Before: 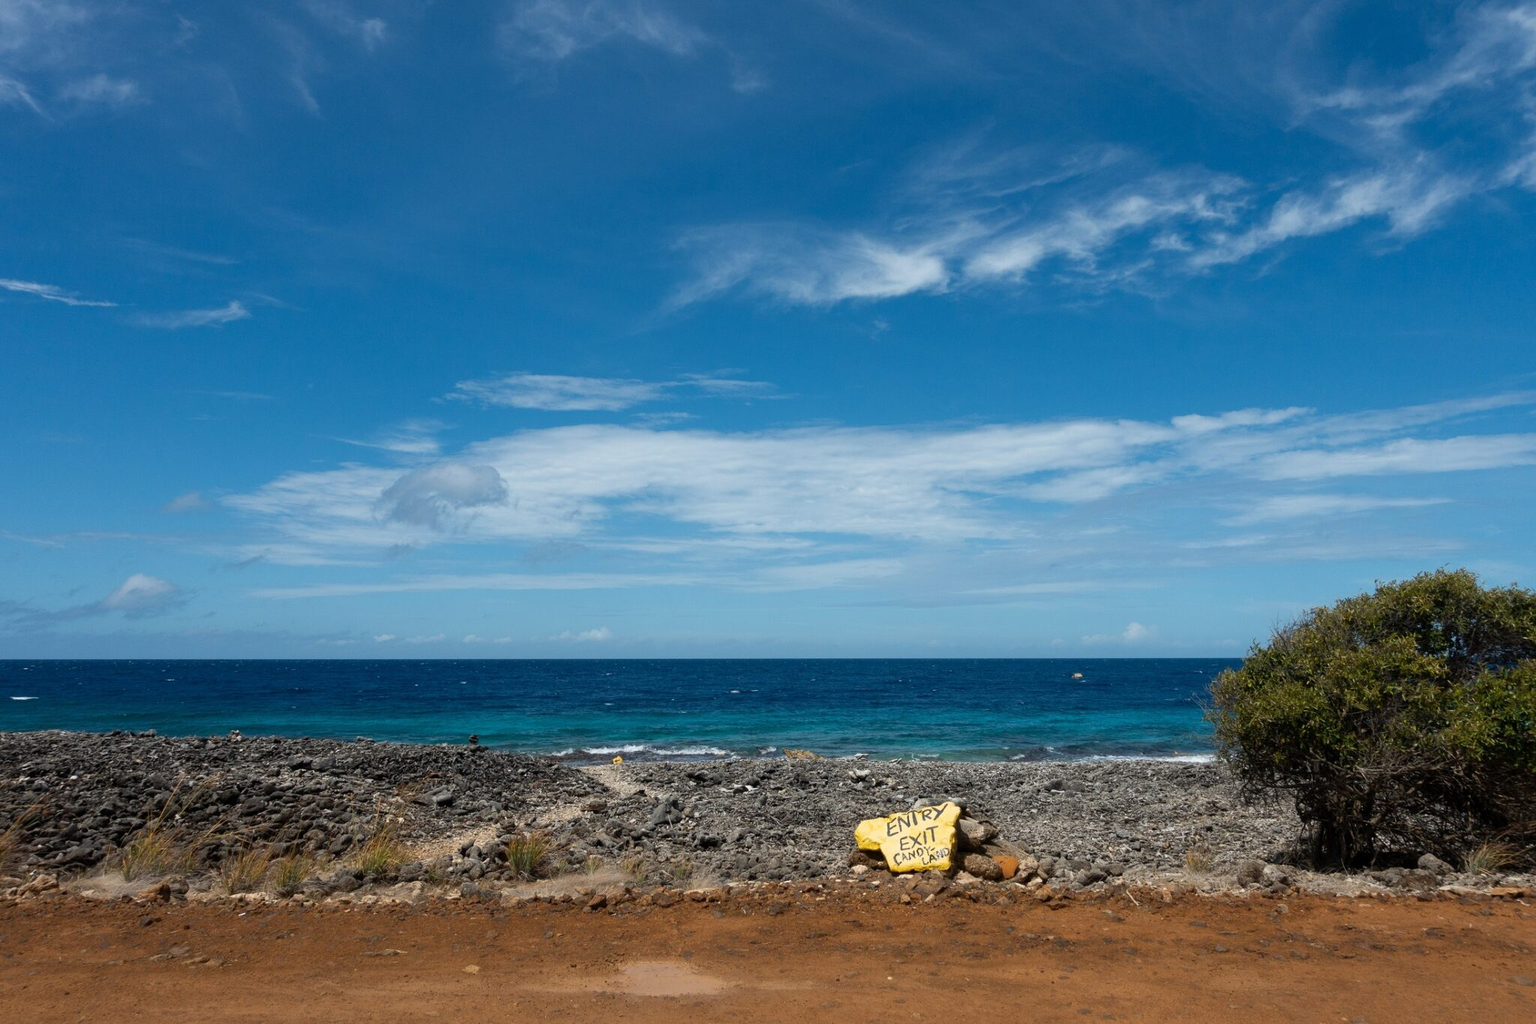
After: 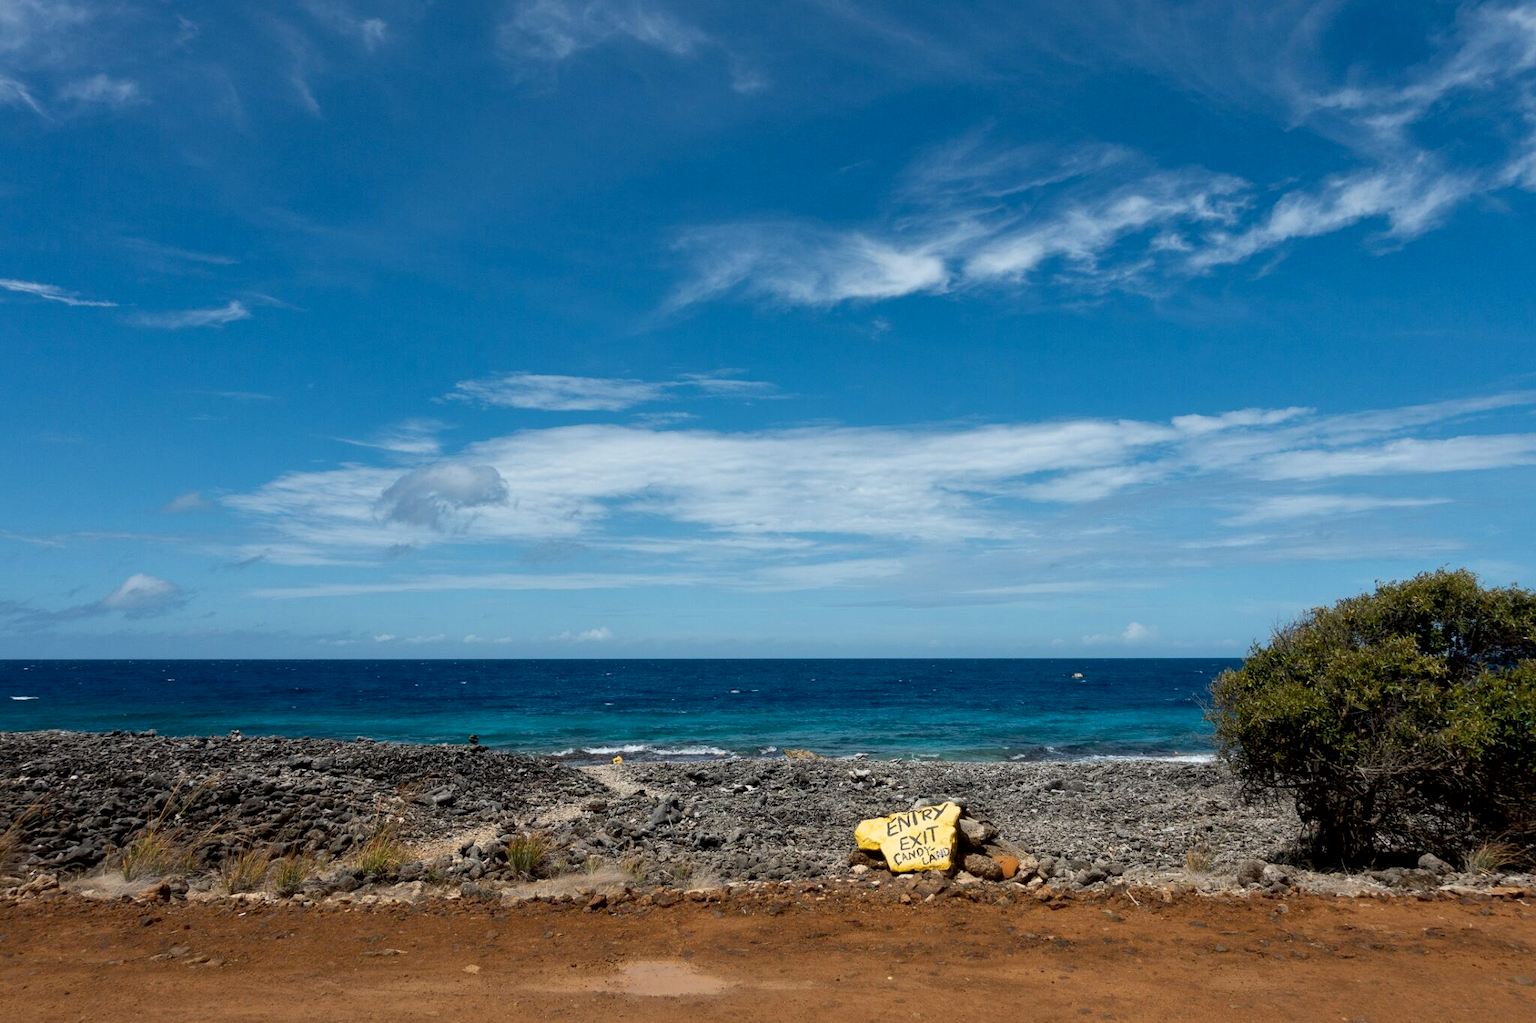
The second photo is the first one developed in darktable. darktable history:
exposure: black level correction 0.005, exposure 0.015 EV, compensate highlight preservation false
local contrast: mode bilateral grid, contrast 20, coarseness 49, detail 119%, midtone range 0.2
